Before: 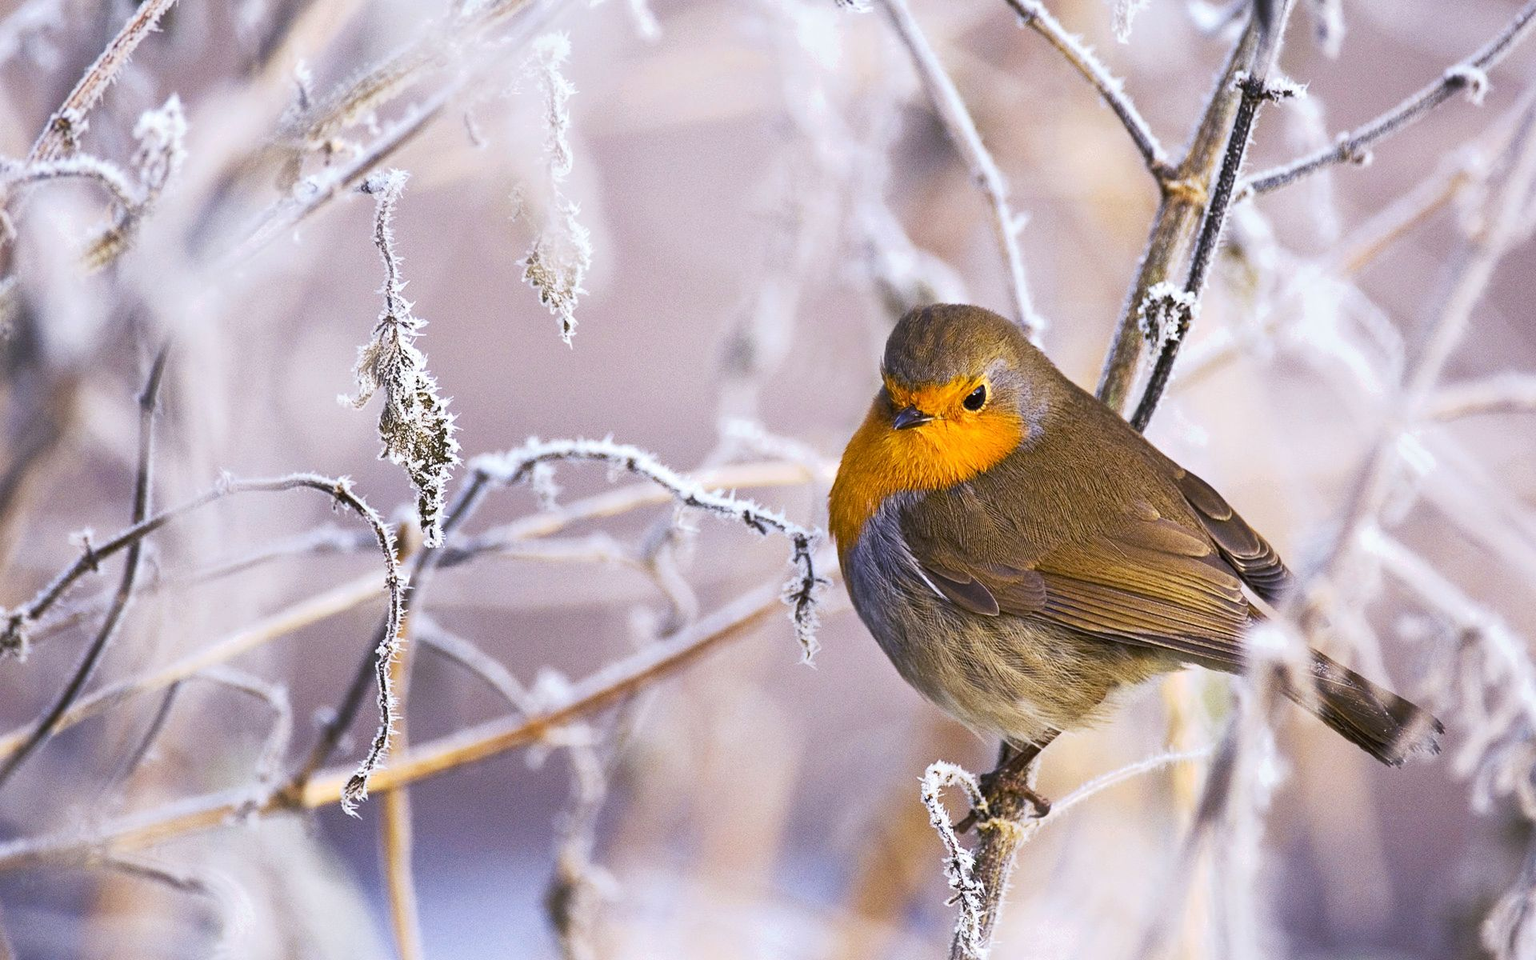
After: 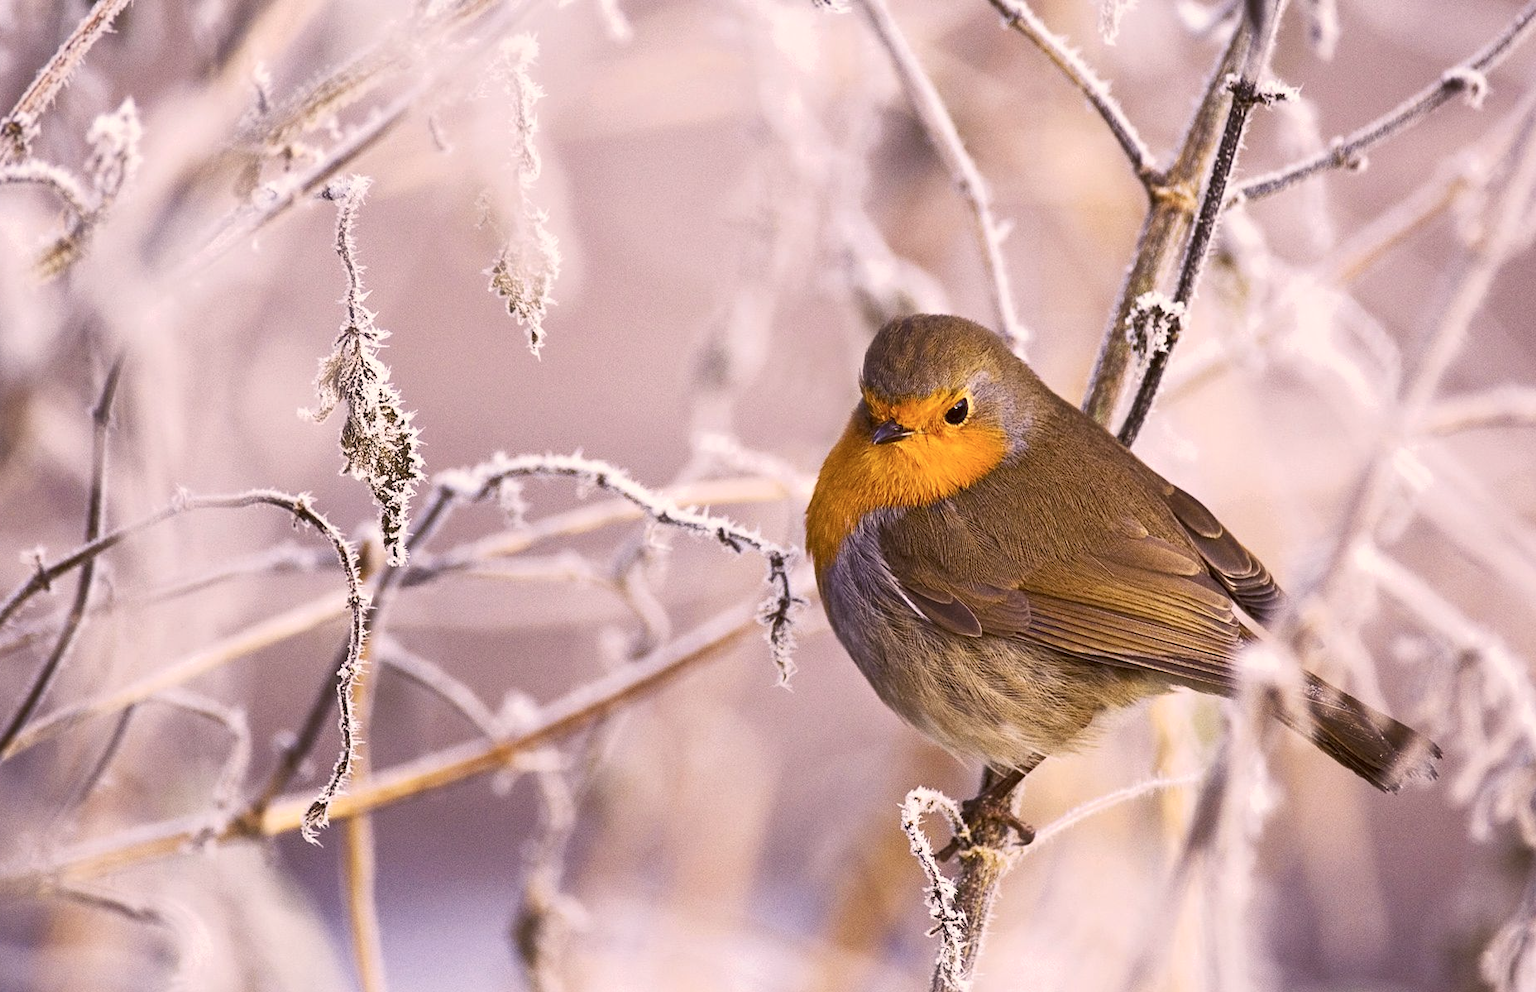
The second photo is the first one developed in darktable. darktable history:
color correction: highlights a* 10.21, highlights b* 9.79, shadows a* 8.61, shadows b* 7.88, saturation 0.8
crop and rotate: left 3.238%
